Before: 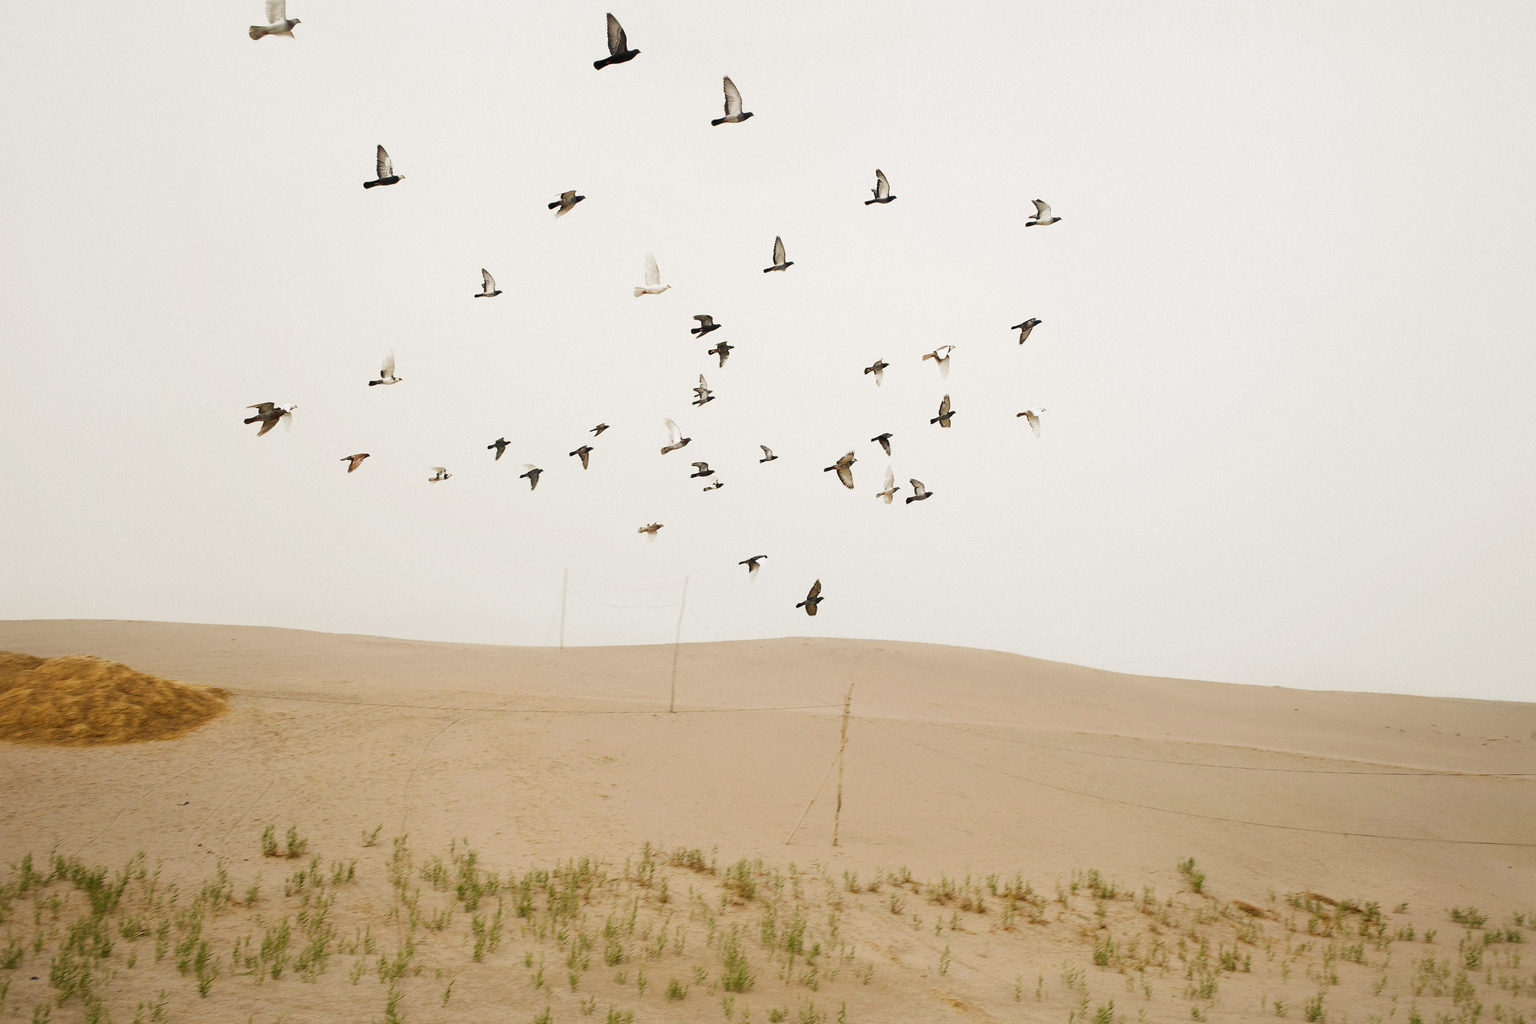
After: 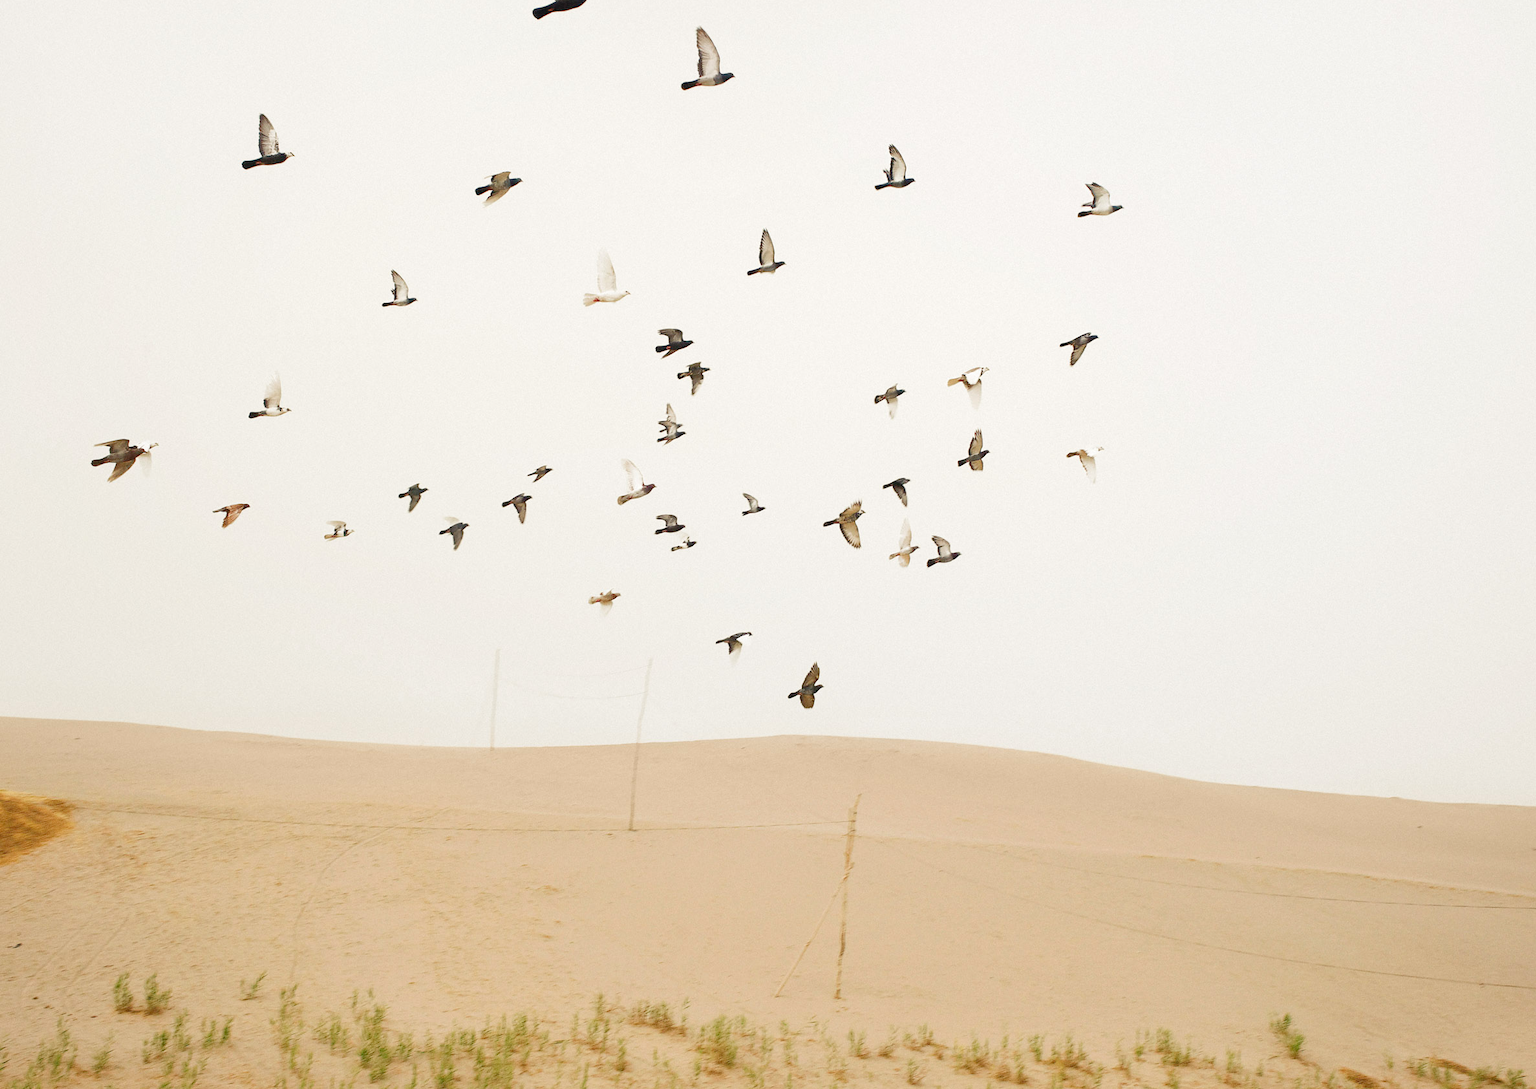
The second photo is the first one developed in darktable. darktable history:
crop: left 11.225%, top 5.381%, right 9.565%, bottom 10.314%
levels: levels [0, 0.43, 0.984]
